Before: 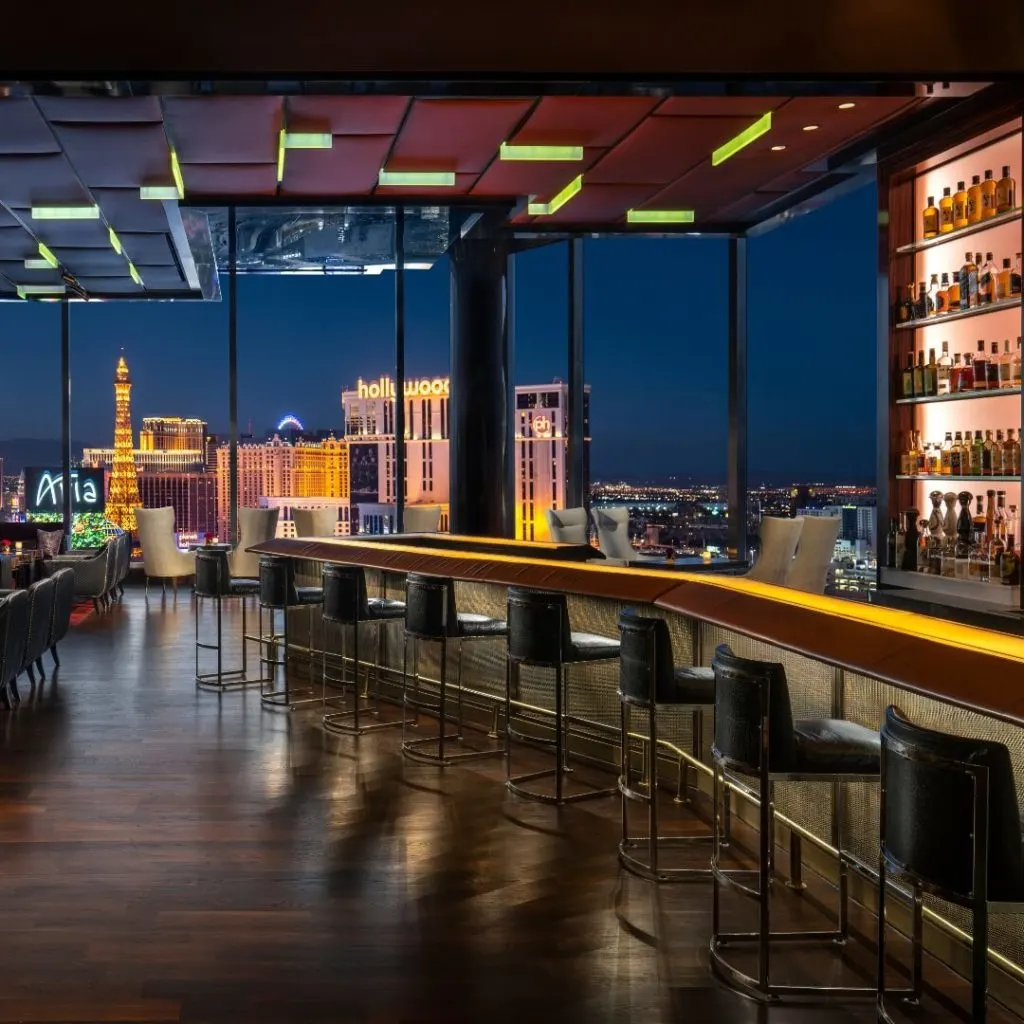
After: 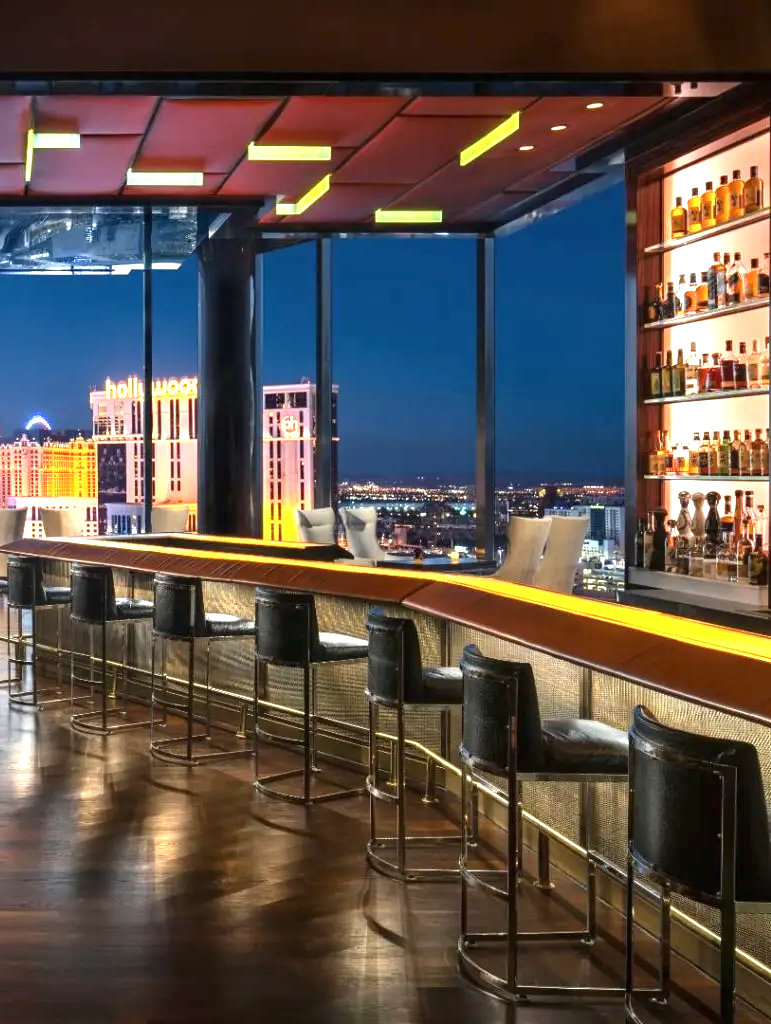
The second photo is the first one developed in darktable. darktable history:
contrast brightness saturation: saturation -0.021
exposure: black level correction 0, exposure 1.293 EV, compensate highlight preservation false
crop and rotate: left 24.614%
